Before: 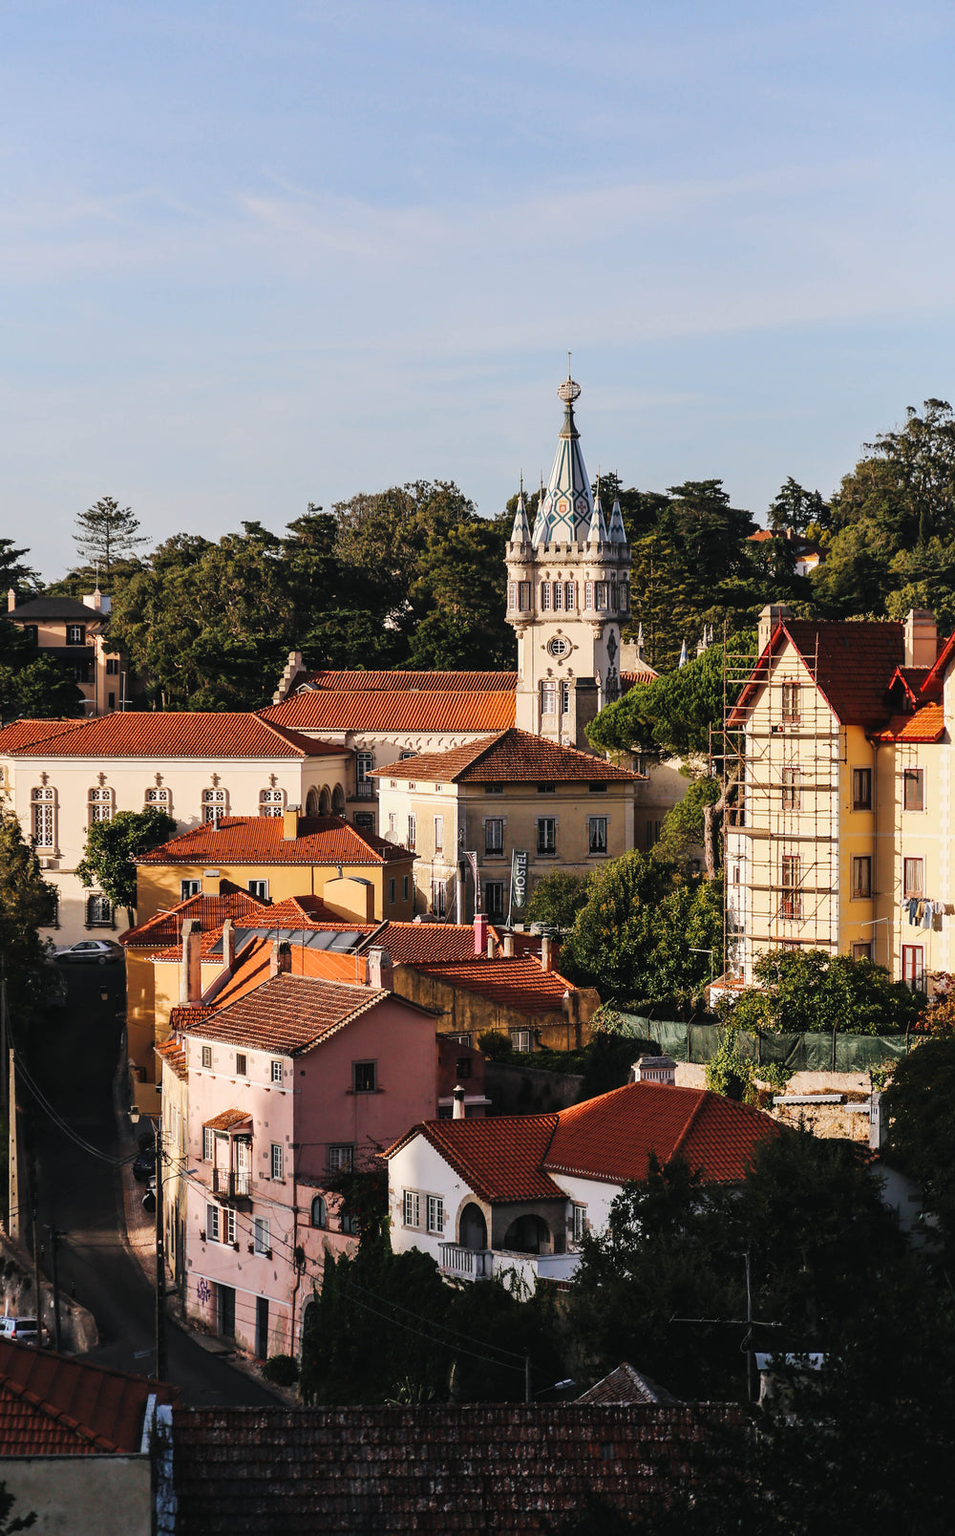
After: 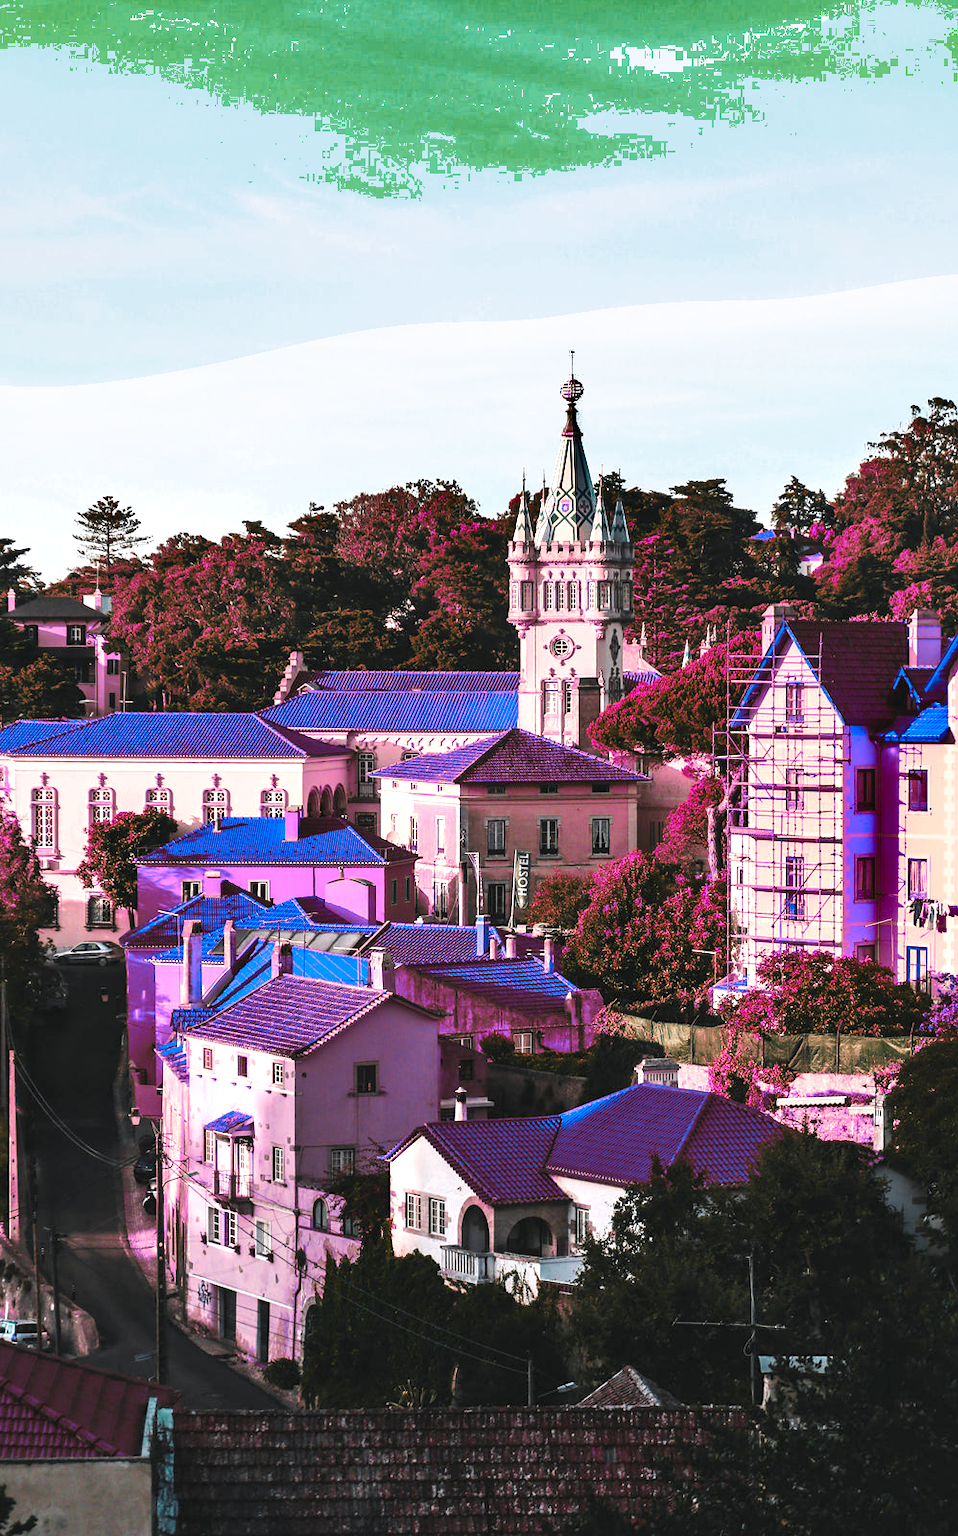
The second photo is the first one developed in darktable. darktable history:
exposure: black level correction 0, exposure 1.001 EV, compensate highlight preservation false
crop: top 0.196%, bottom 0.19%
color zones: curves: ch0 [(0.826, 0.353)]; ch1 [(0.242, 0.647) (0.889, 0.342)]; ch2 [(0.246, 0.089) (0.969, 0.068)]
shadows and highlights: shadows 24.64, highlights -77.78, highlights color adjustment 52.21%, soften with gaussian
